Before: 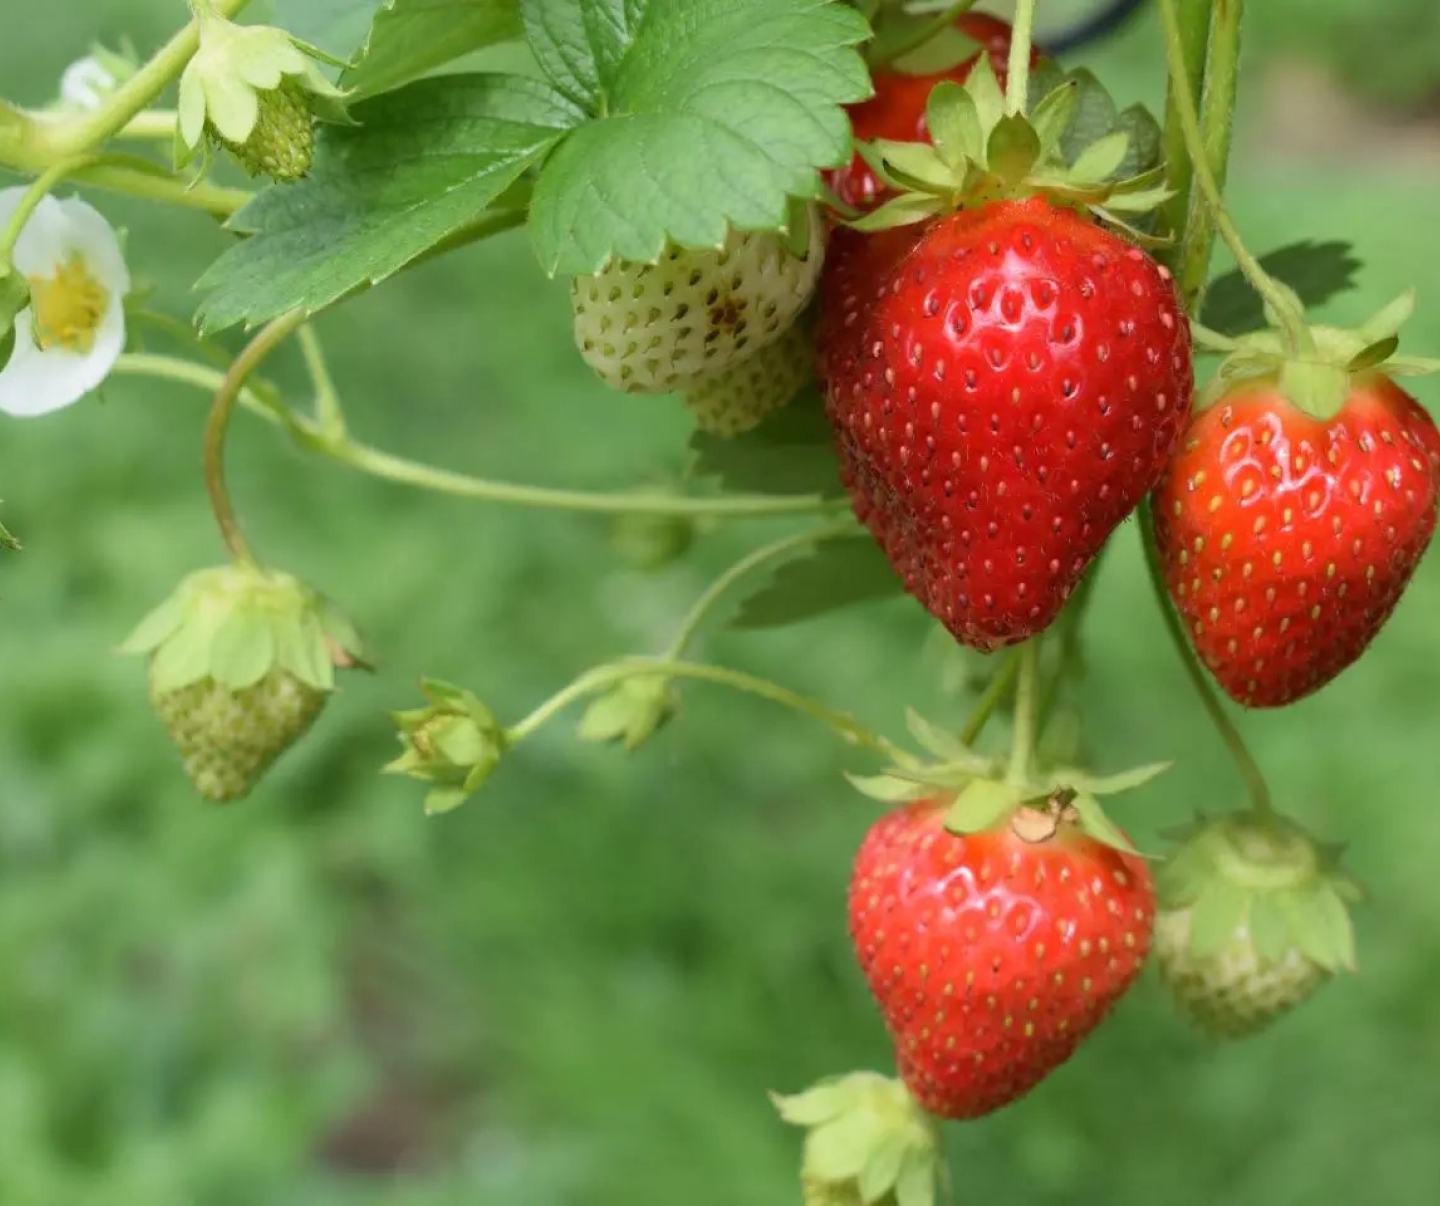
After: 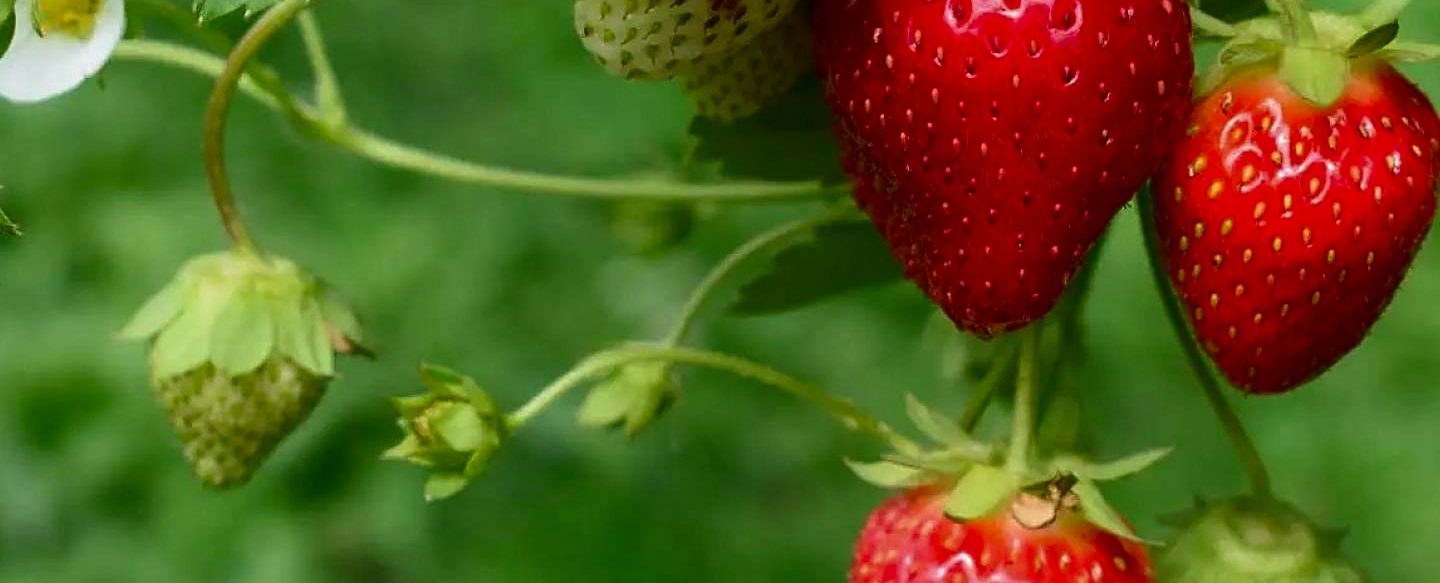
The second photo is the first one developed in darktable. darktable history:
sharpen: on, module defaults
contrast brightness saturation: contrast 0.1, brightness -0.26, saturation 0.14
crop and rotate: top 26.056%, bottom 25.543%
